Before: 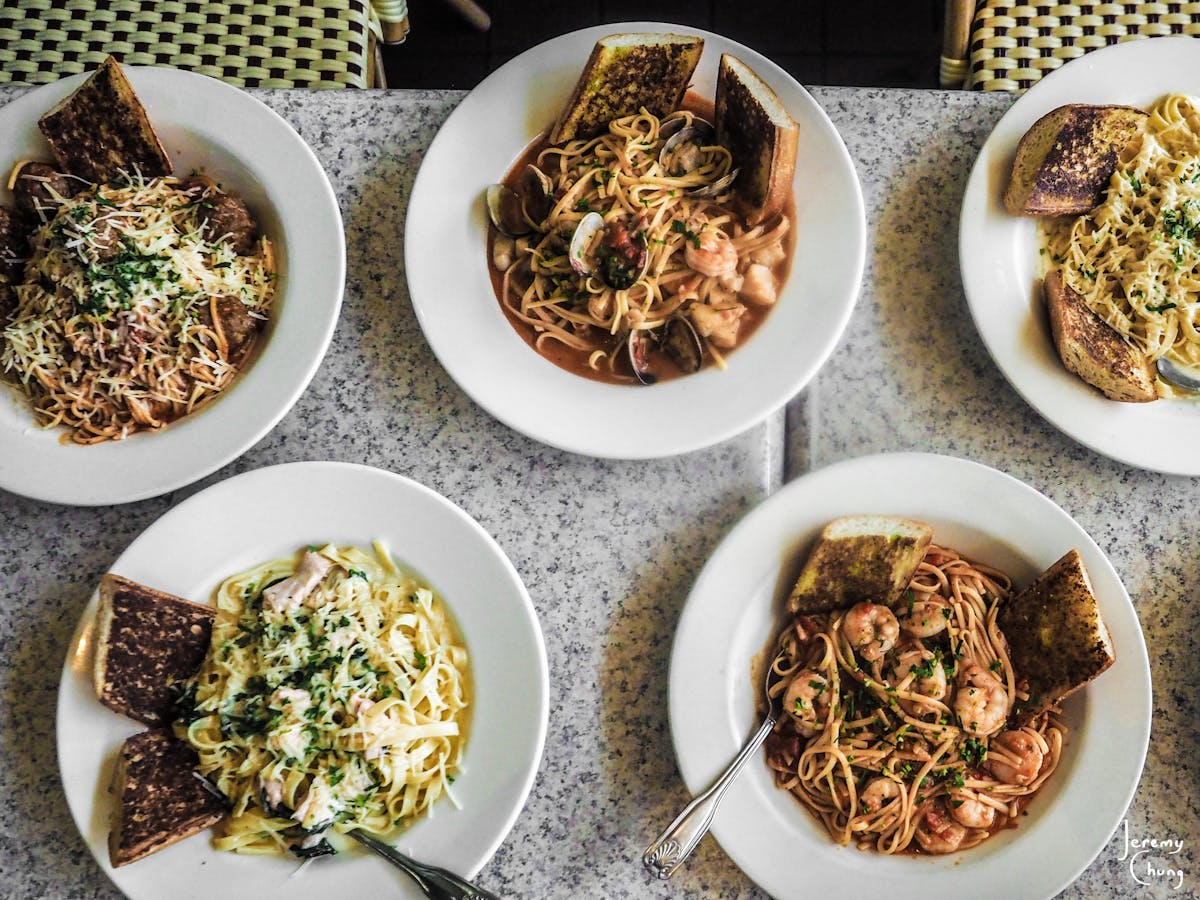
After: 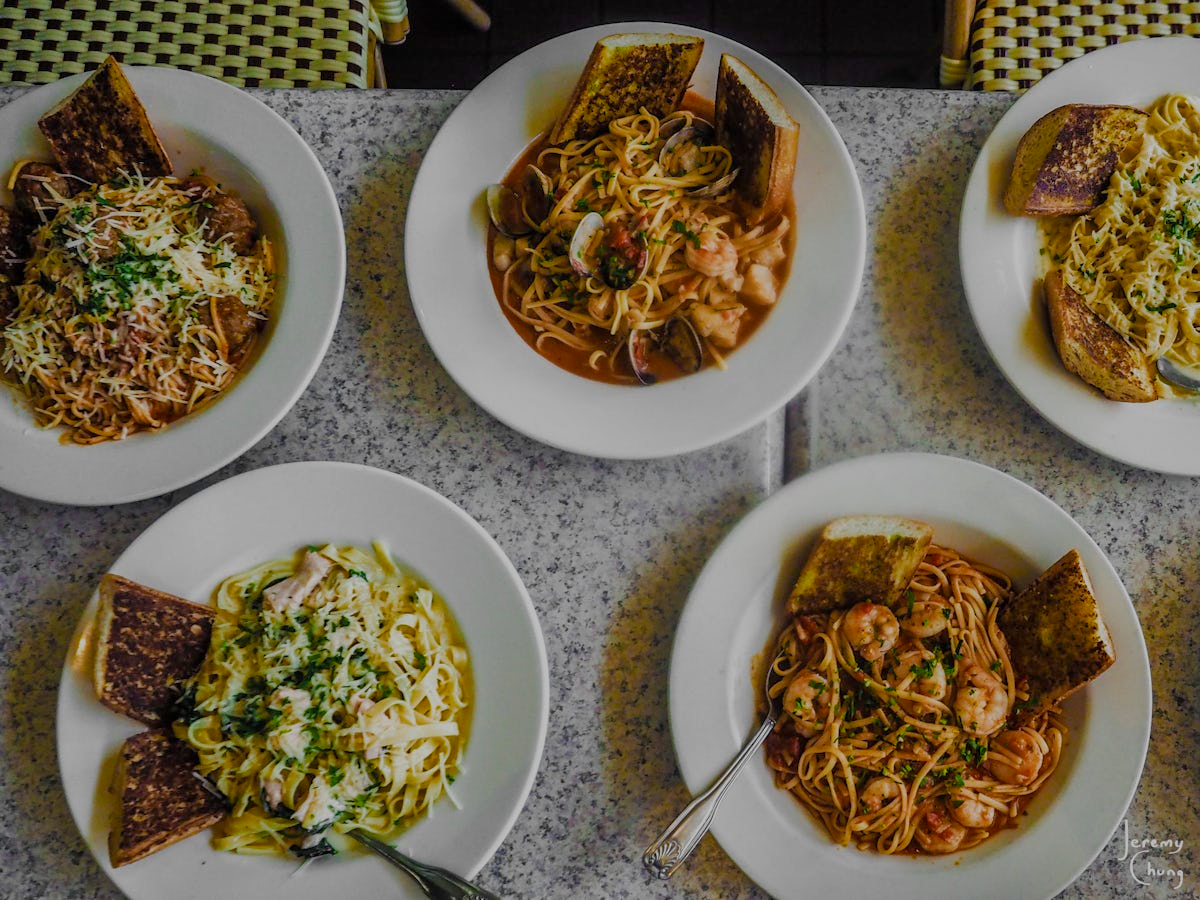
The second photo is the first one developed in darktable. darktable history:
color balance rgb: perceptual saturation grading › global saturation 0.228%, perceptual saturation grading › highlights -18.476%, perceptual saturation grading › mid-tones 6.653%, perceptual saturation grading › shadows 27.053%, global vibrance 44.944%
tone equalizer: -8 EV -0.032 EV, -7 EV 0.007 EV, -6 EV -0.008 EV, -5 EV 0.006 EV, -4 EV -0.042 EV, -3 EV -0.228 EV, -2 EV -0.654 EV, -1 EV -0.995 EV, +0 EV -0.972 EV
